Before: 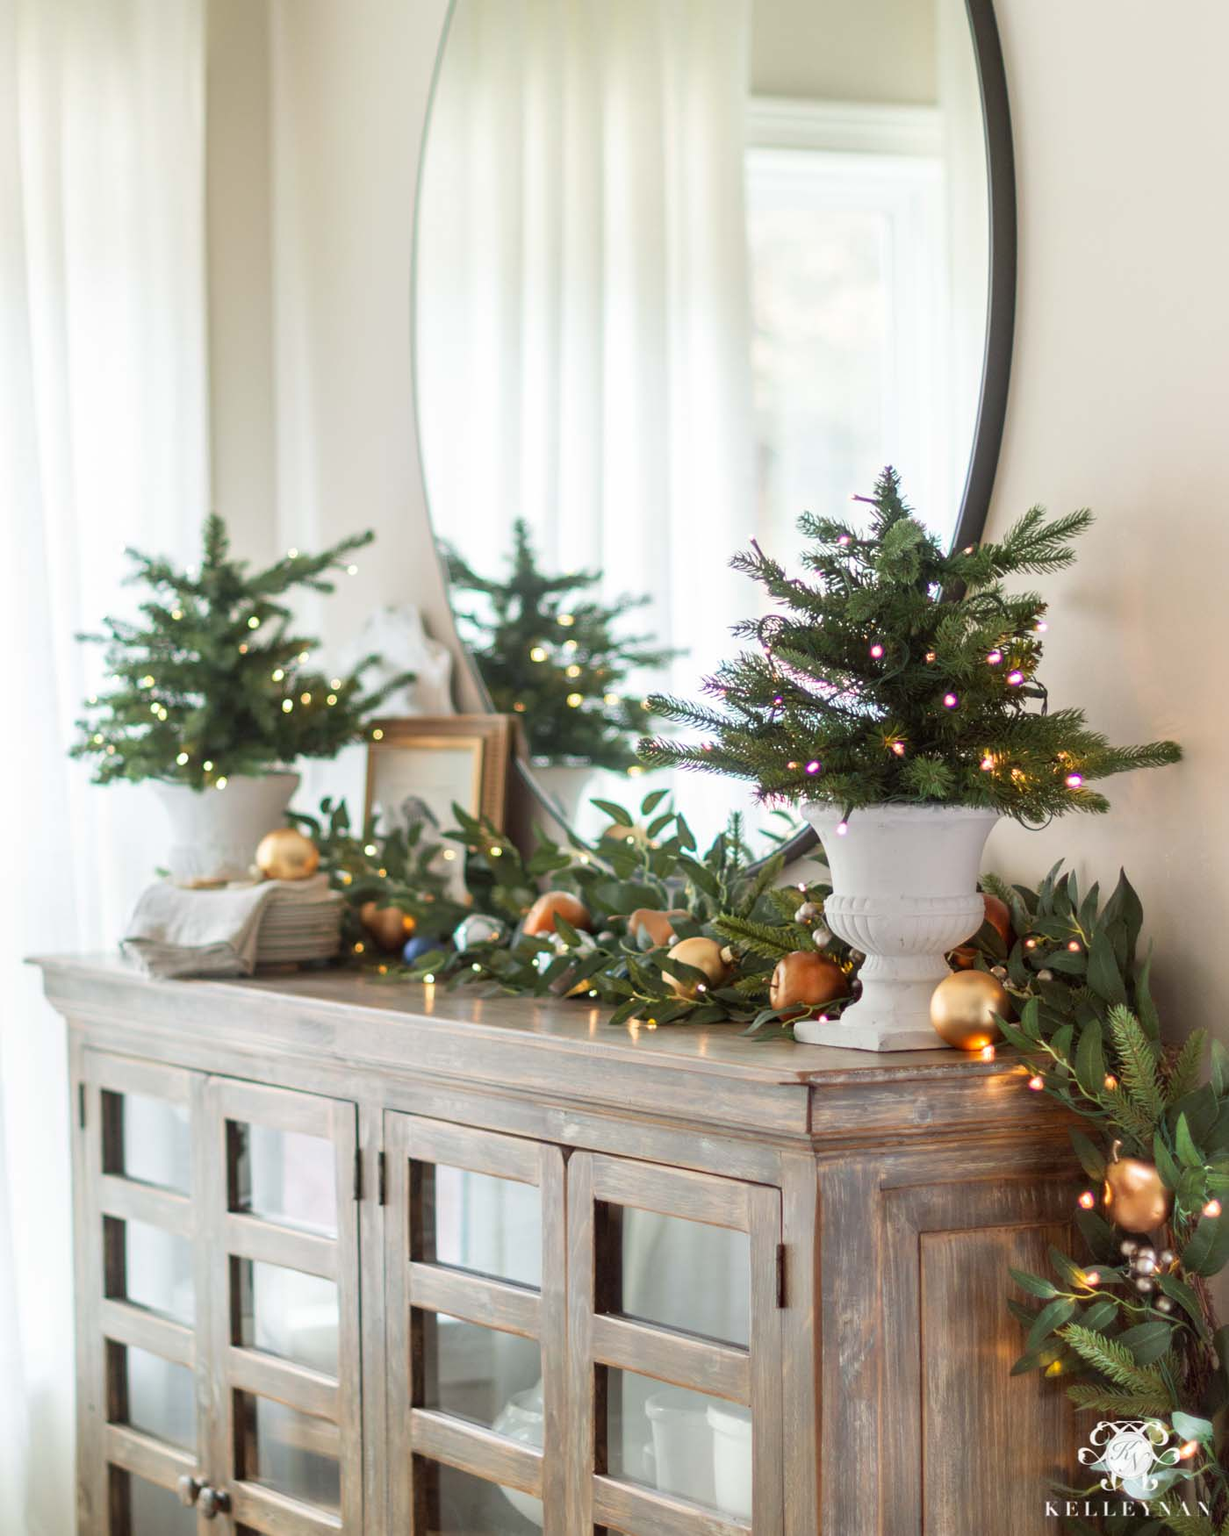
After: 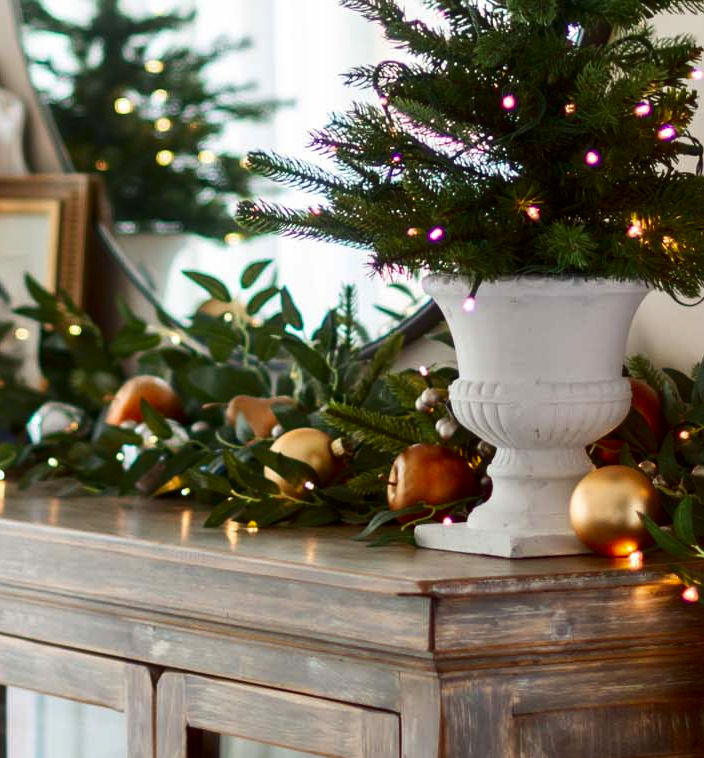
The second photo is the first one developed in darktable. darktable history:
crop: left 35.03%, top 36.625%, right 14.663%, bottom 20.057%
contrast brightness saturation: contrast 0.13, brightness -0.24, saturation 0.14
